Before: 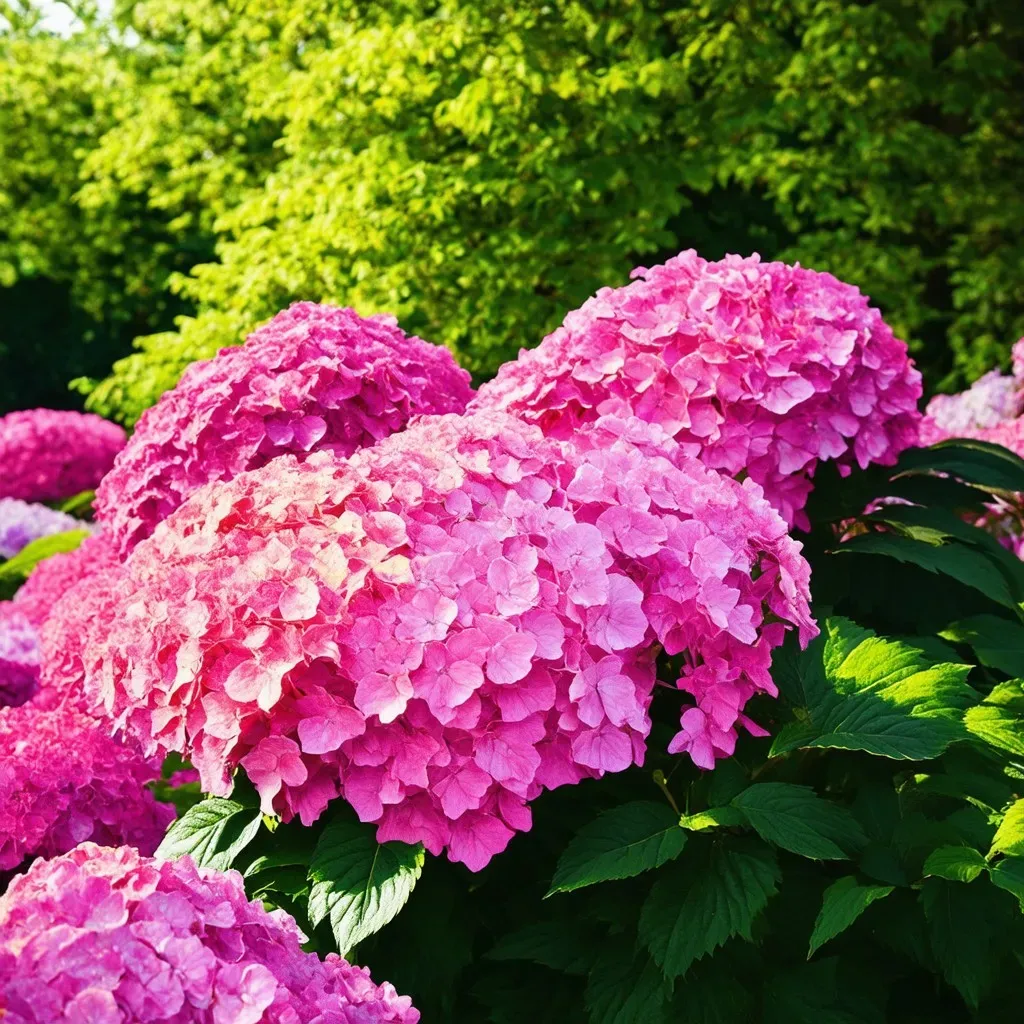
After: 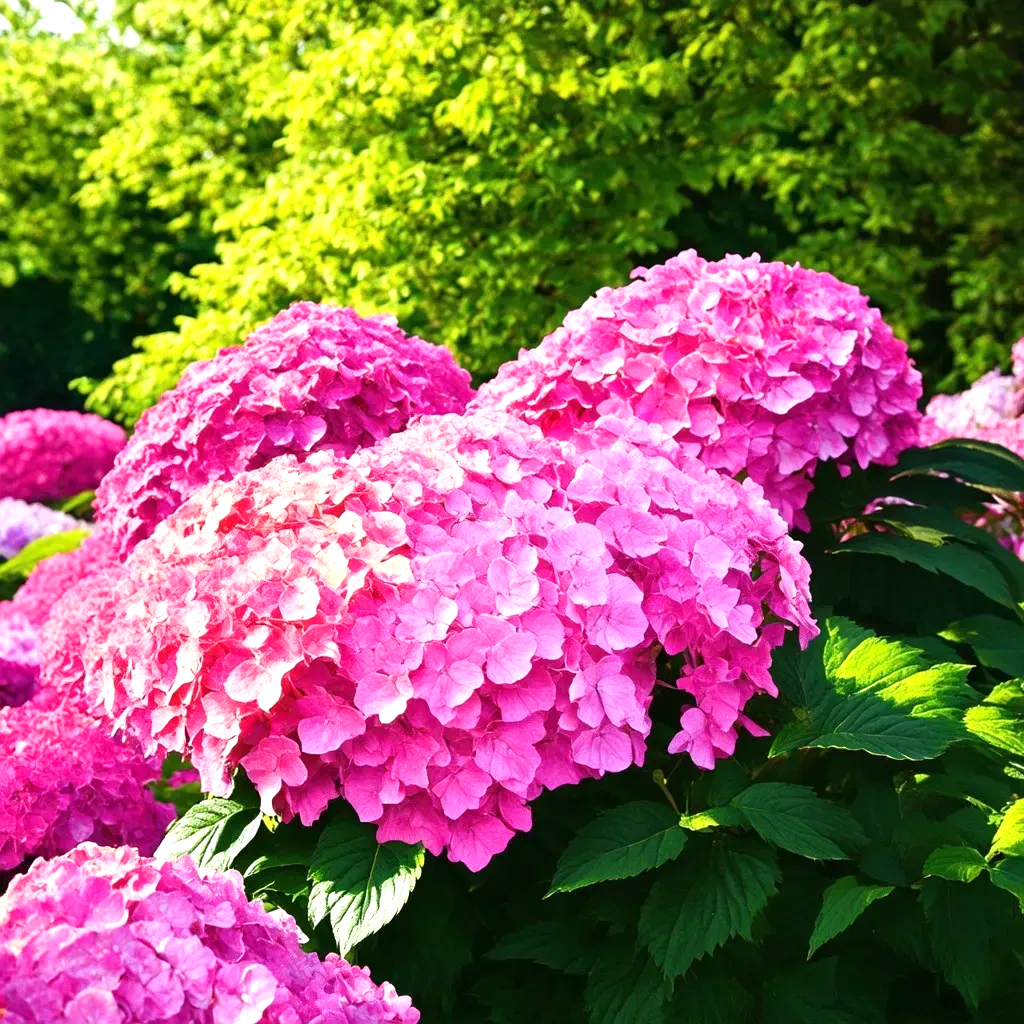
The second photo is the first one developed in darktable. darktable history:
tone equalizer: edges refinement/feathering 500, mask exposure compensation -1.57 EV, preserve details no
exposure: black level correction 0.001, exposure 0.5 EV, compensate highlight preservation false
